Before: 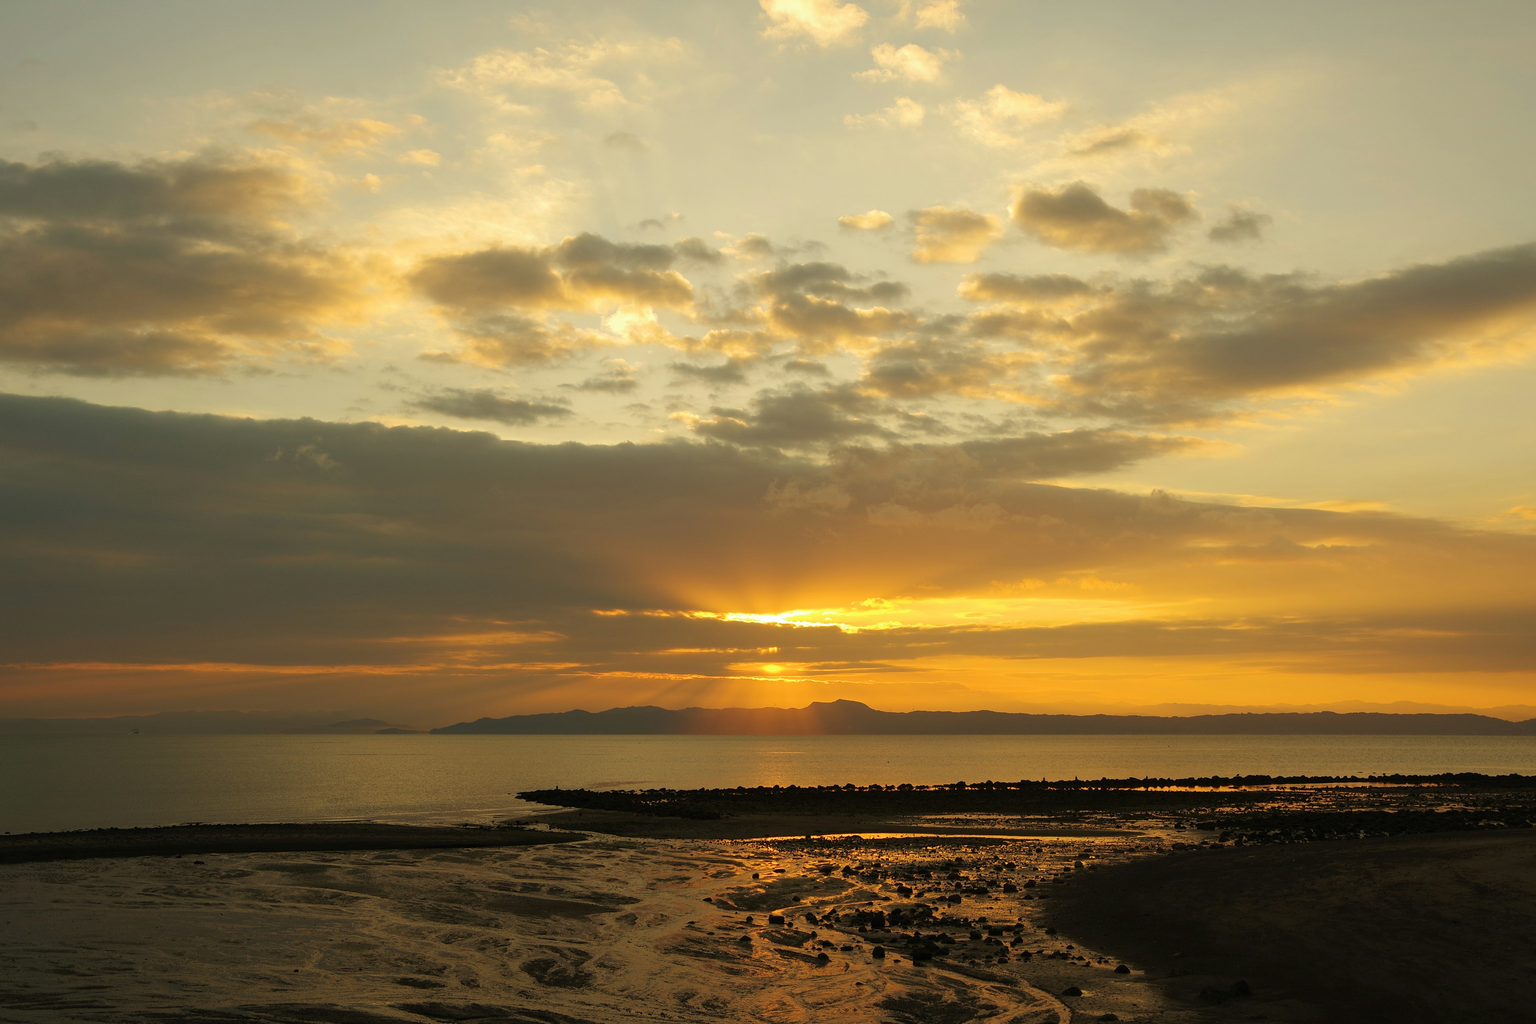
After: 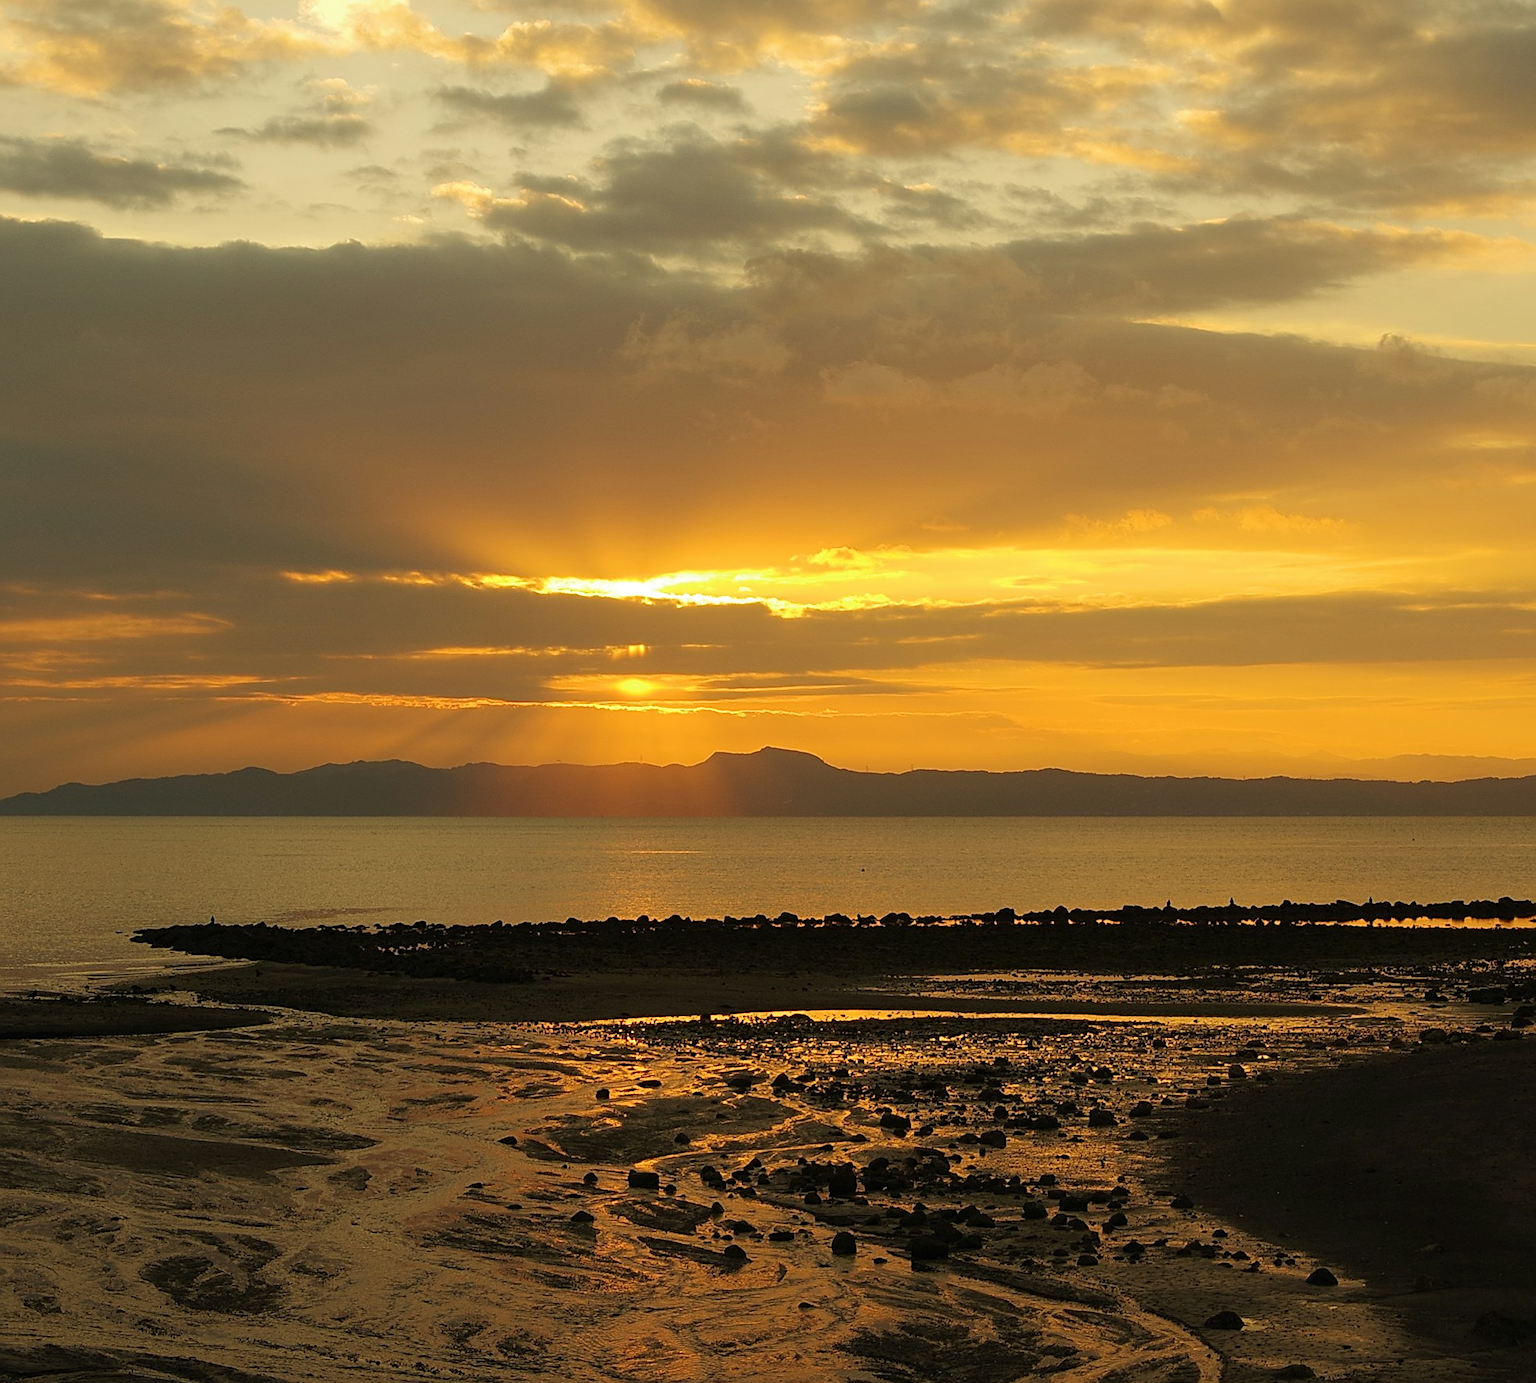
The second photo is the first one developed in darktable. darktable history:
sharpen: on, module defaults
crop and rotate: left 29.237%, top 31.152%, right 19.807%
